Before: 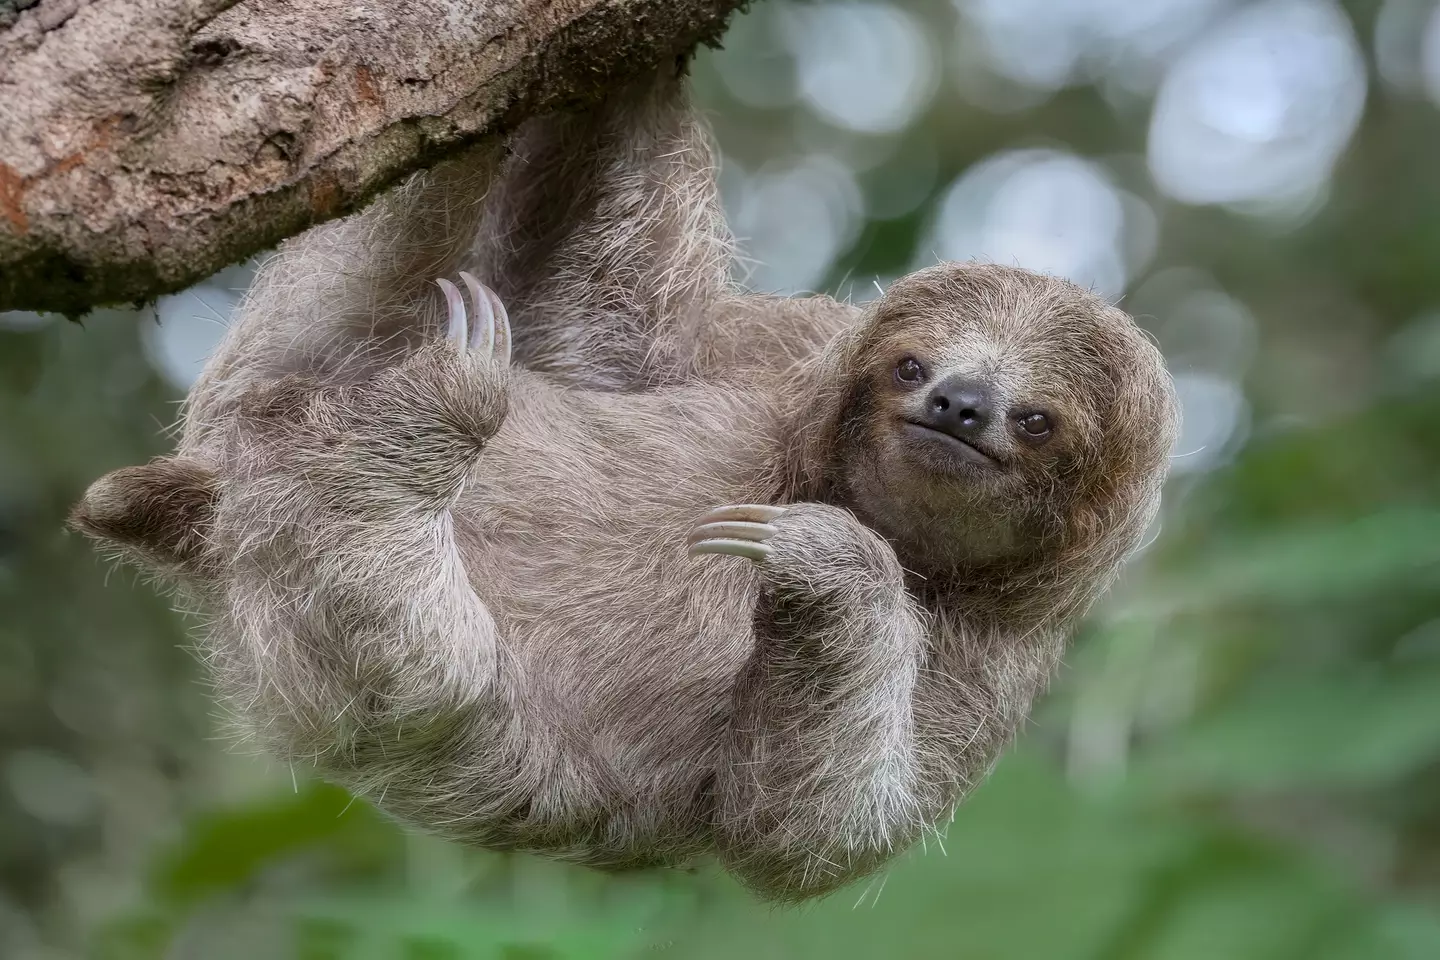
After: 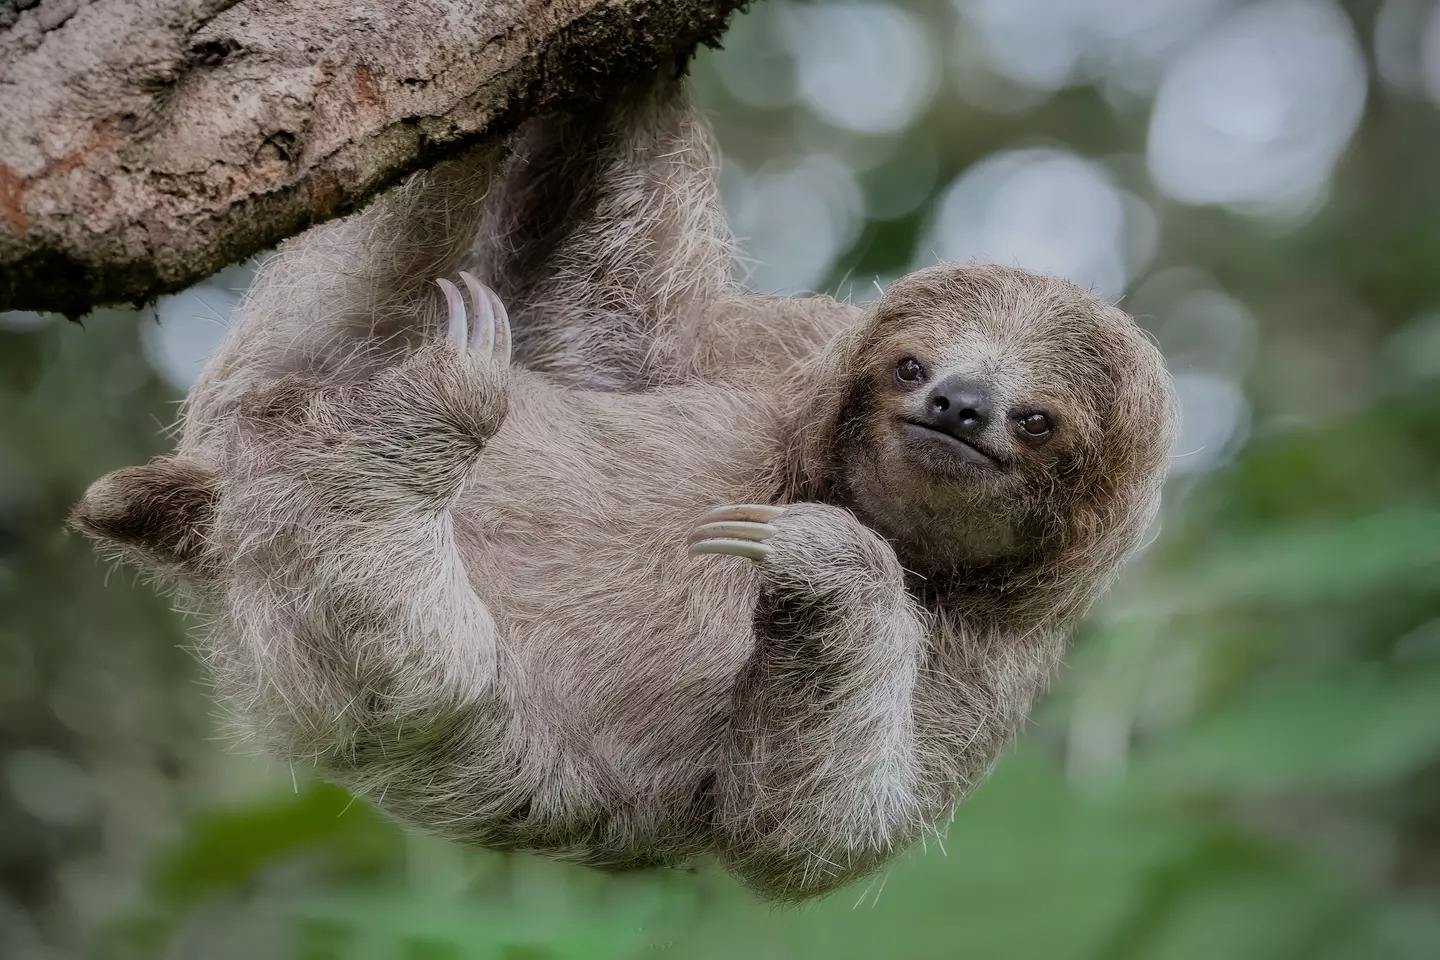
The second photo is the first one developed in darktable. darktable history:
filmic rgb: black relative exposure -7.65 EV, white relative exposure 4.56 EV, hardness 3.61
vignetting: fall-off start 99.67%, fall-off radius 65.3%, automatic ratio true
